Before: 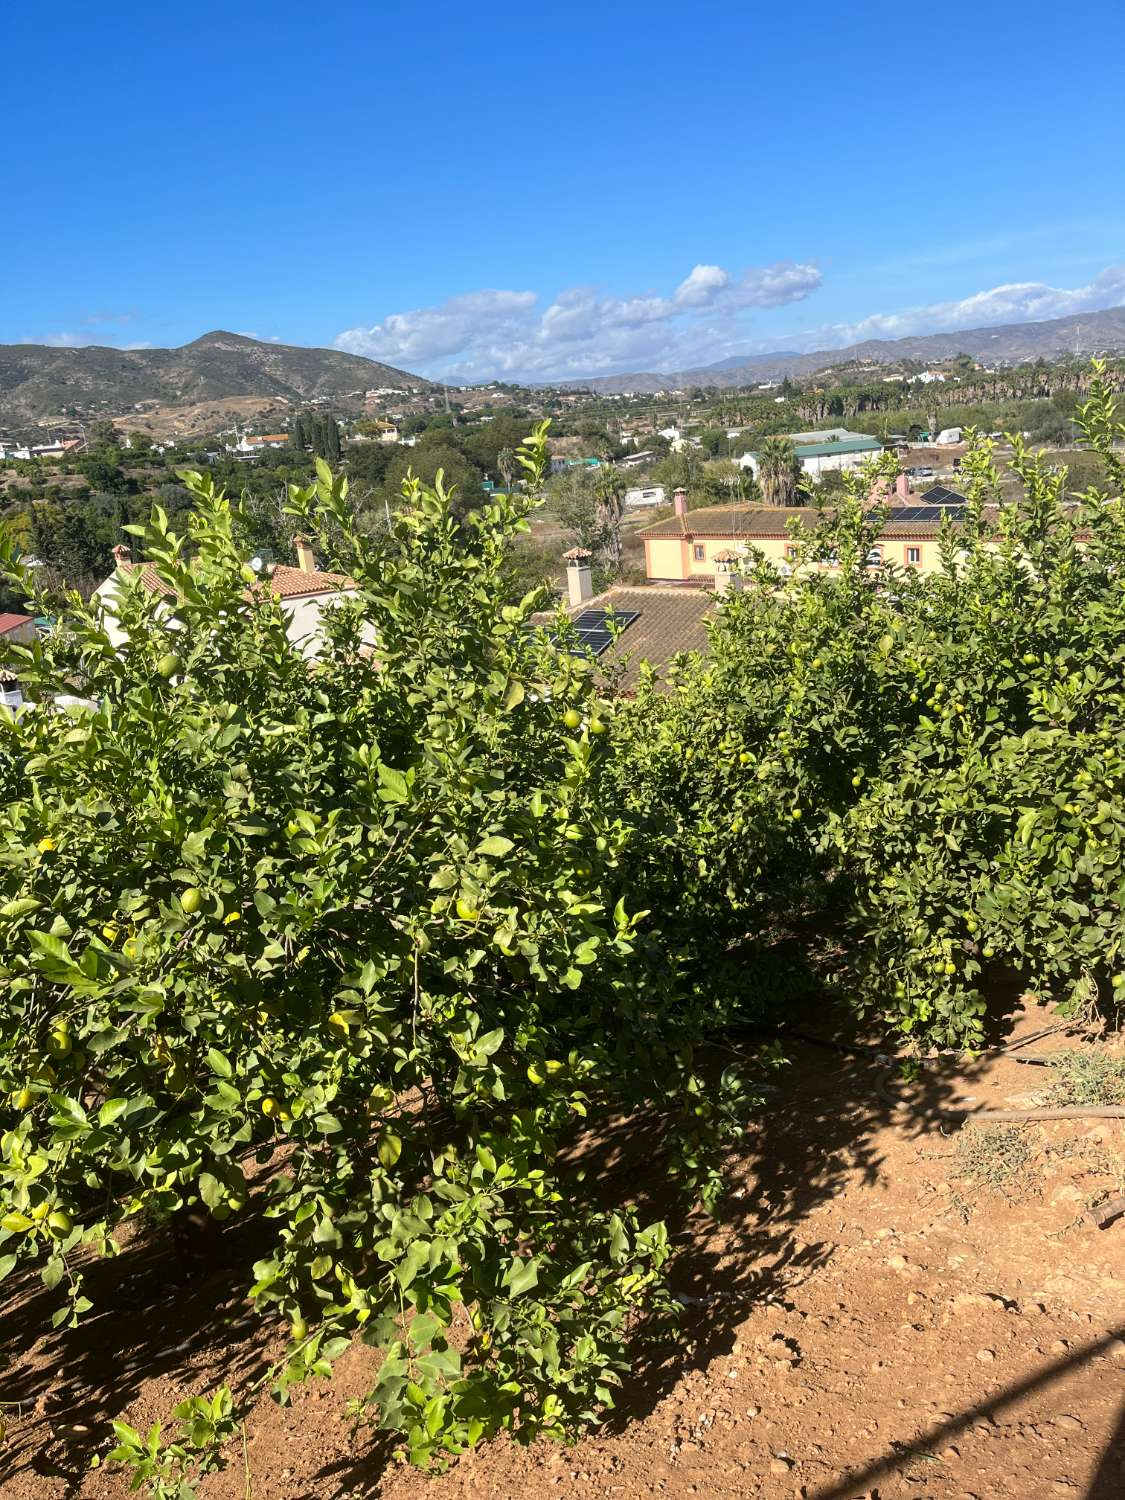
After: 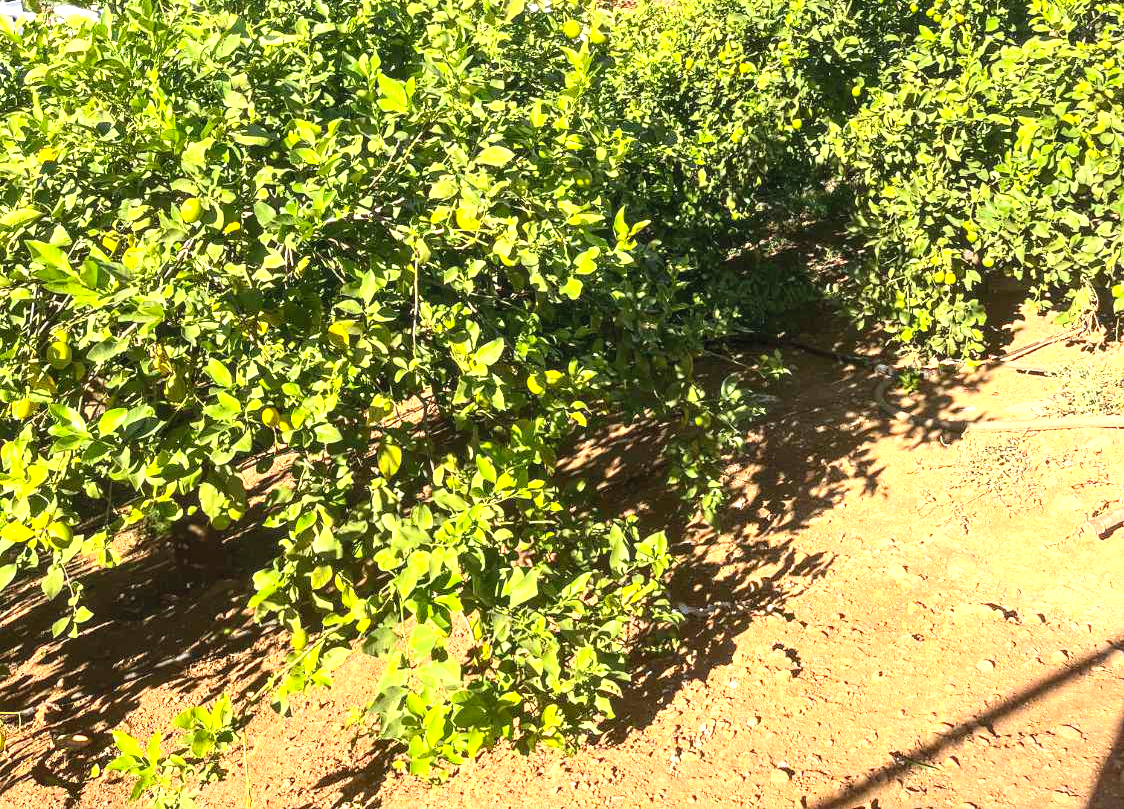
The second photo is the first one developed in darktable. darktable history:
exposure: black level correction 0, exposure 1.35 EV, compensate exposure bias true, compensate highlight preservation false
local contrast: on, module defaults
crop and rotate: top 46.063%, right 0.055%
contrast brightness saturation: contrast 0.201, brightness 0.169, saturation 0.229
